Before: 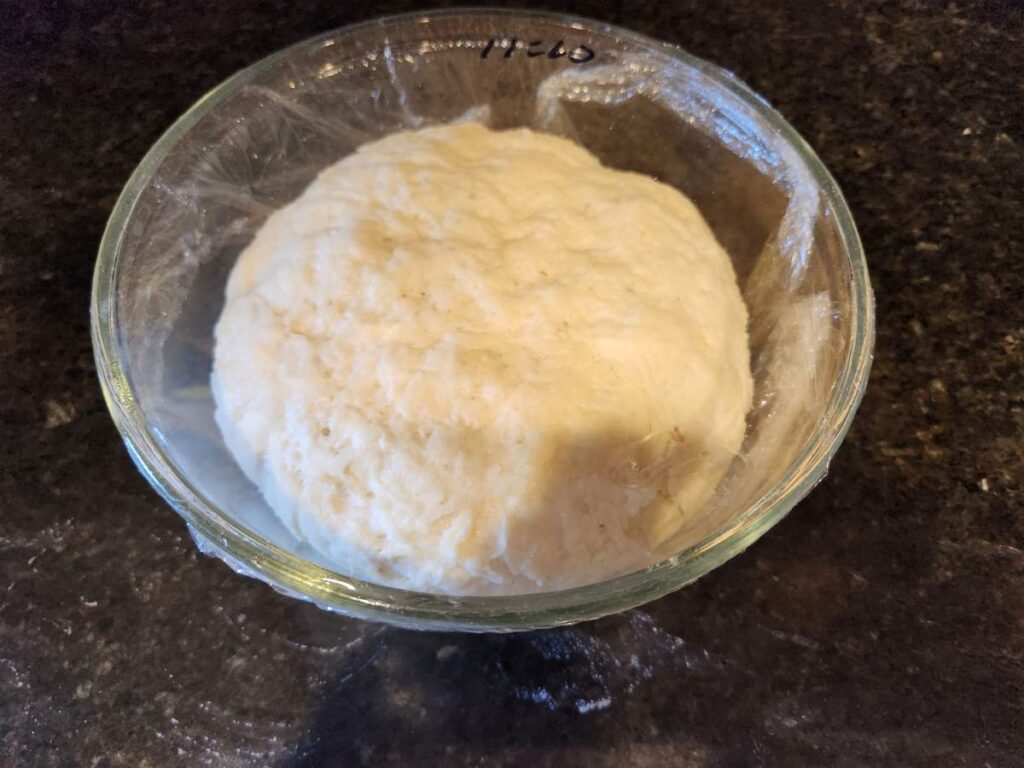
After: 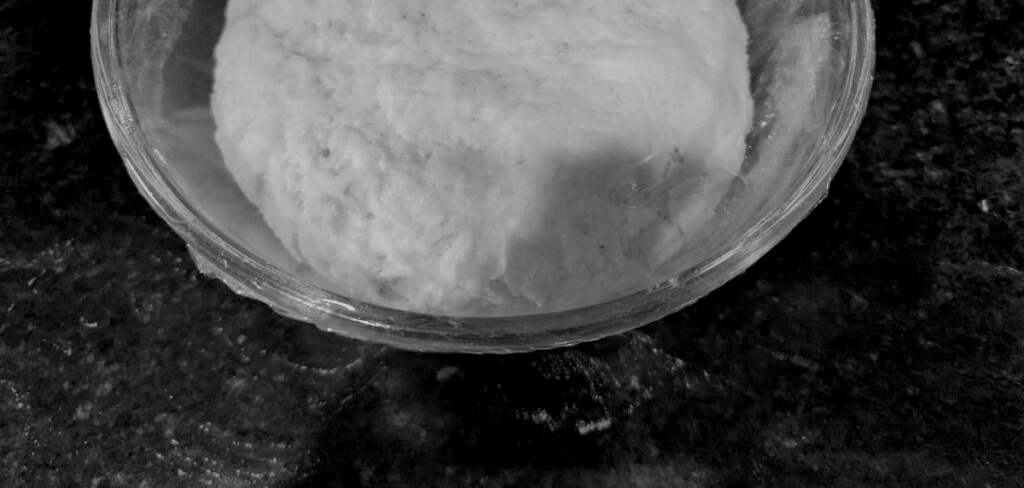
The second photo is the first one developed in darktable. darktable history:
crop and rotate: top 36.435%
monochrome: on, module defaults
haze removal: compatibility mode true, adaptive false
exposure: black level correction 0.009, exposure -0.637 EV, compensate highlight preservation false
